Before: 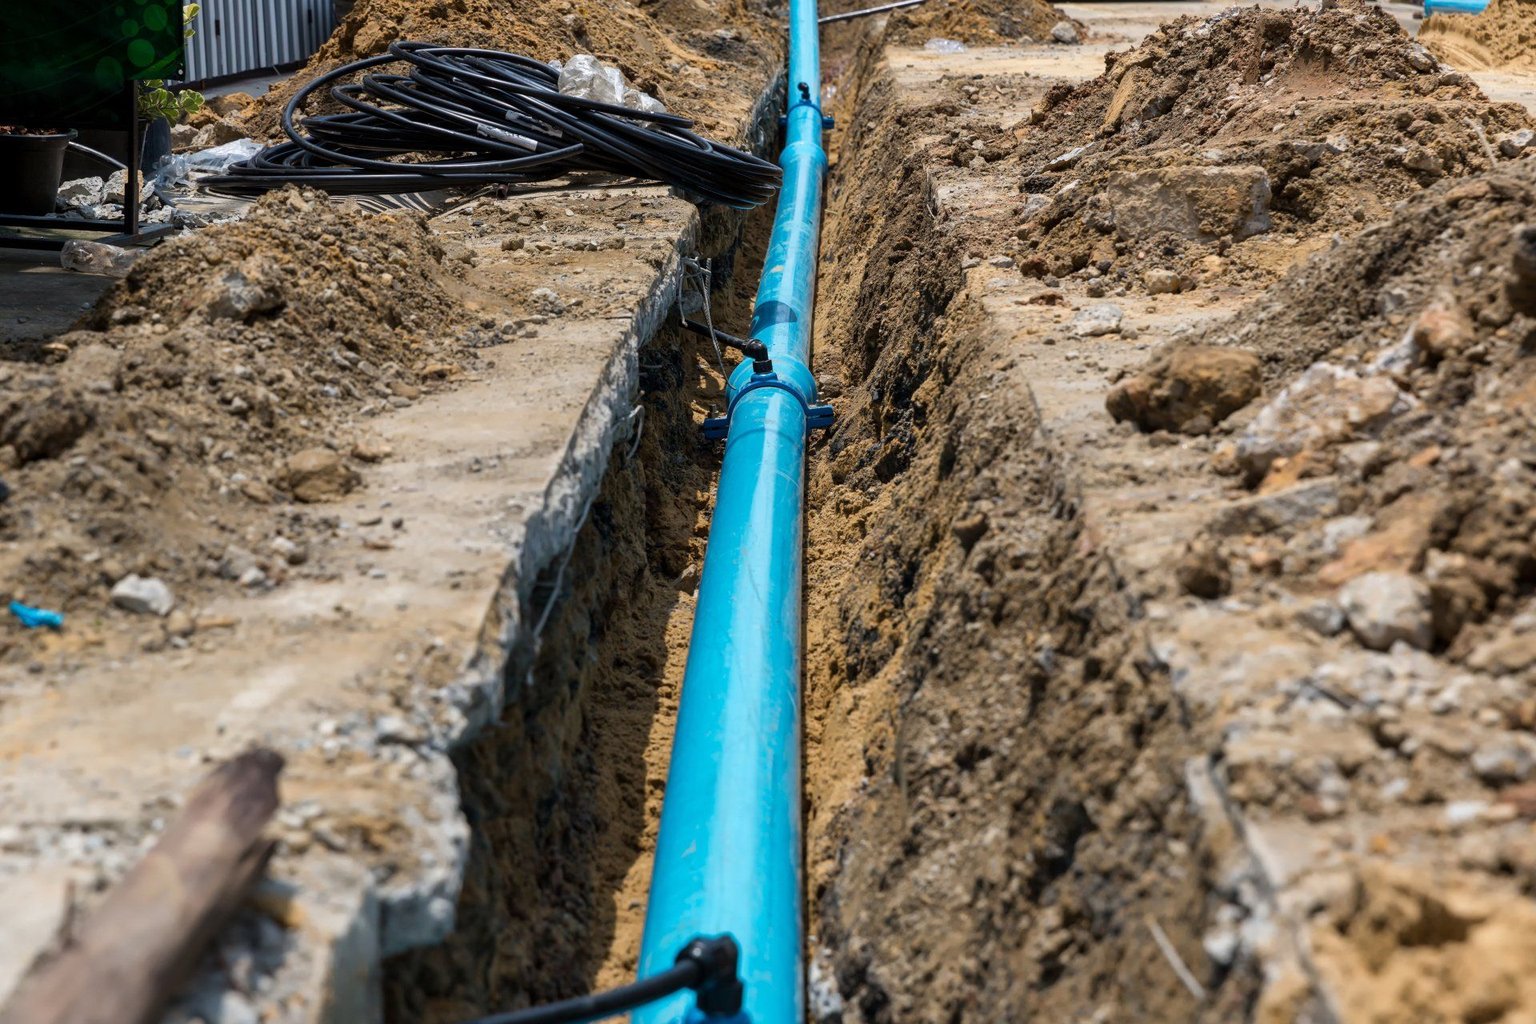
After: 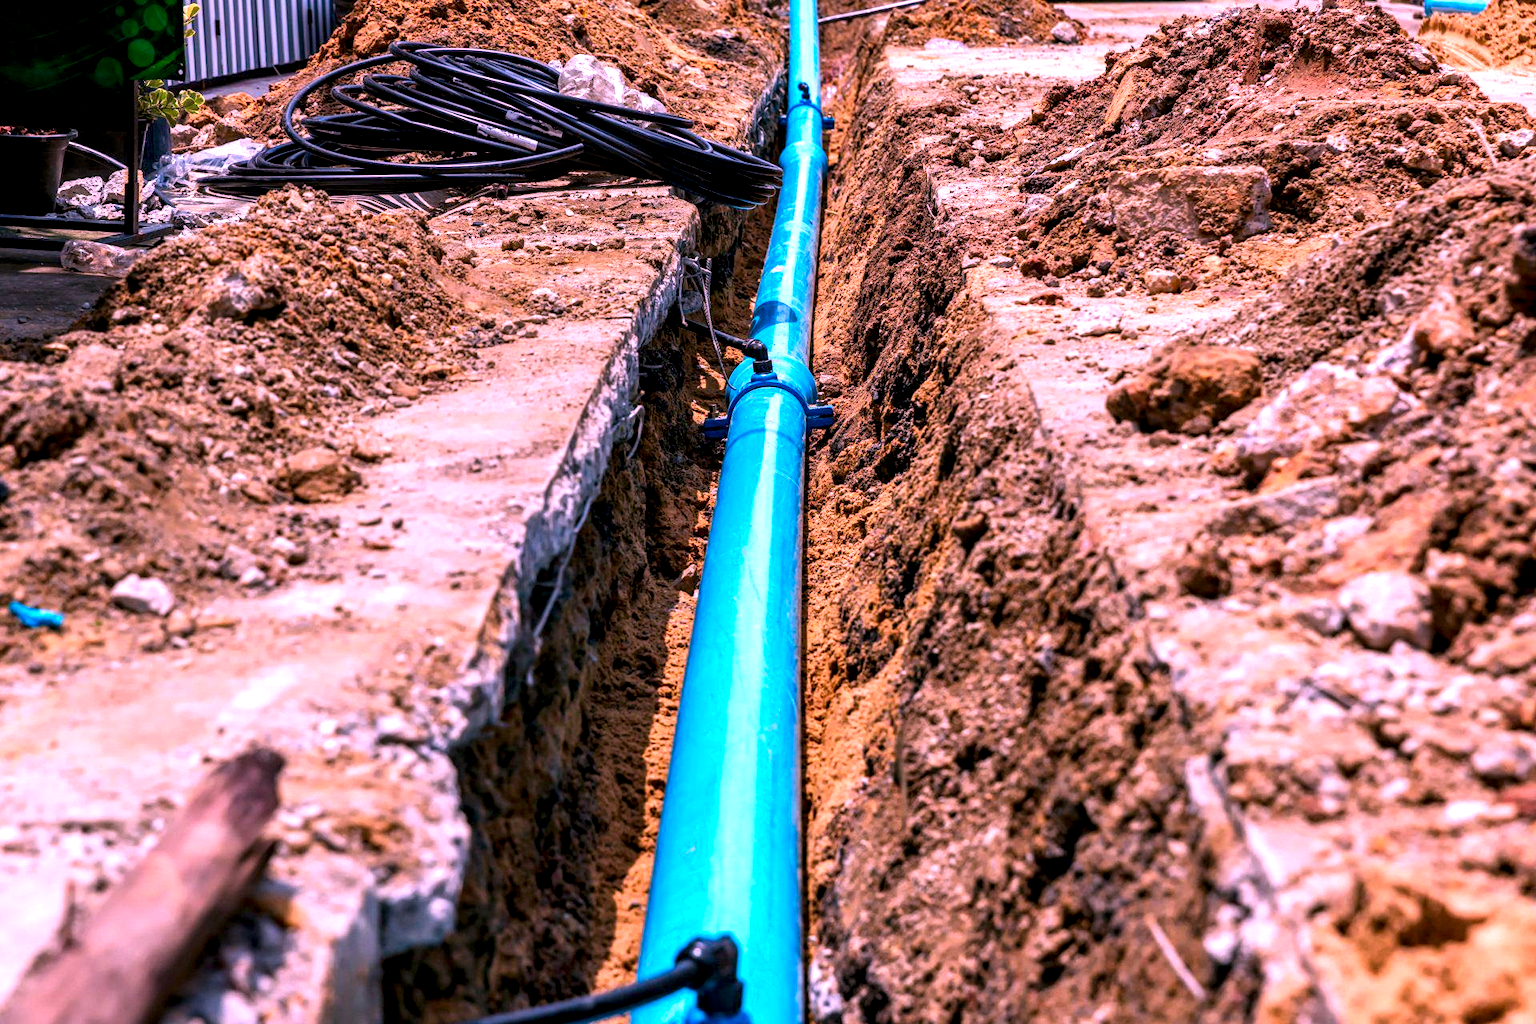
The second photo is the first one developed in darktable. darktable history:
color correction: highlights a* 19.33, highlights b* -12.04, saturation 1.65
base curve: curves: ch0 [(0, 0) (0.472, 0.508) (1, 1)]
tone equalizer: -8 EV -0.454 EV, -7 EV -0.367 EV, -6 EV -0.354 EV, -5 EV -0.234 EV, -3 EV 0.244 EV, -2 EV 0.353 EV, -1 EV 0.379 EV, +0 EV 0.43 EV, smoothing diameter 24.96%, edges refinement/feathering 8.33, preserve details guided filter
local contrast: highlights 64%, shadows 53%, detail 168%, midtone range 0.509
